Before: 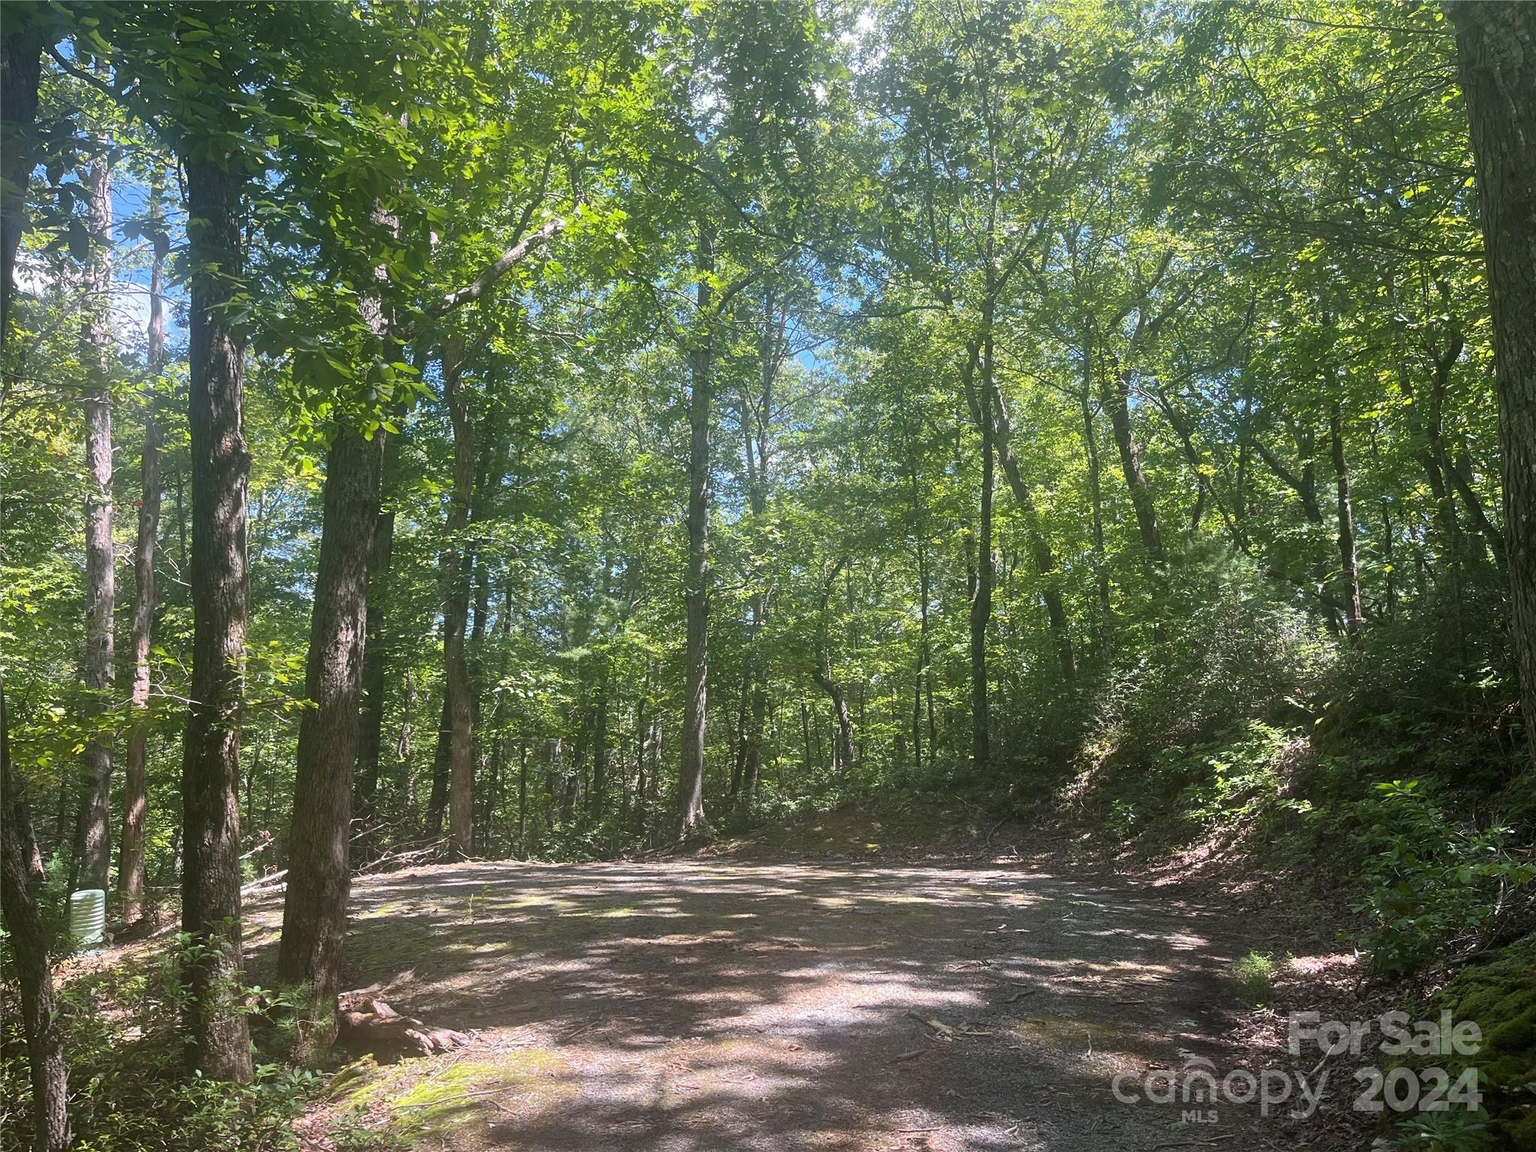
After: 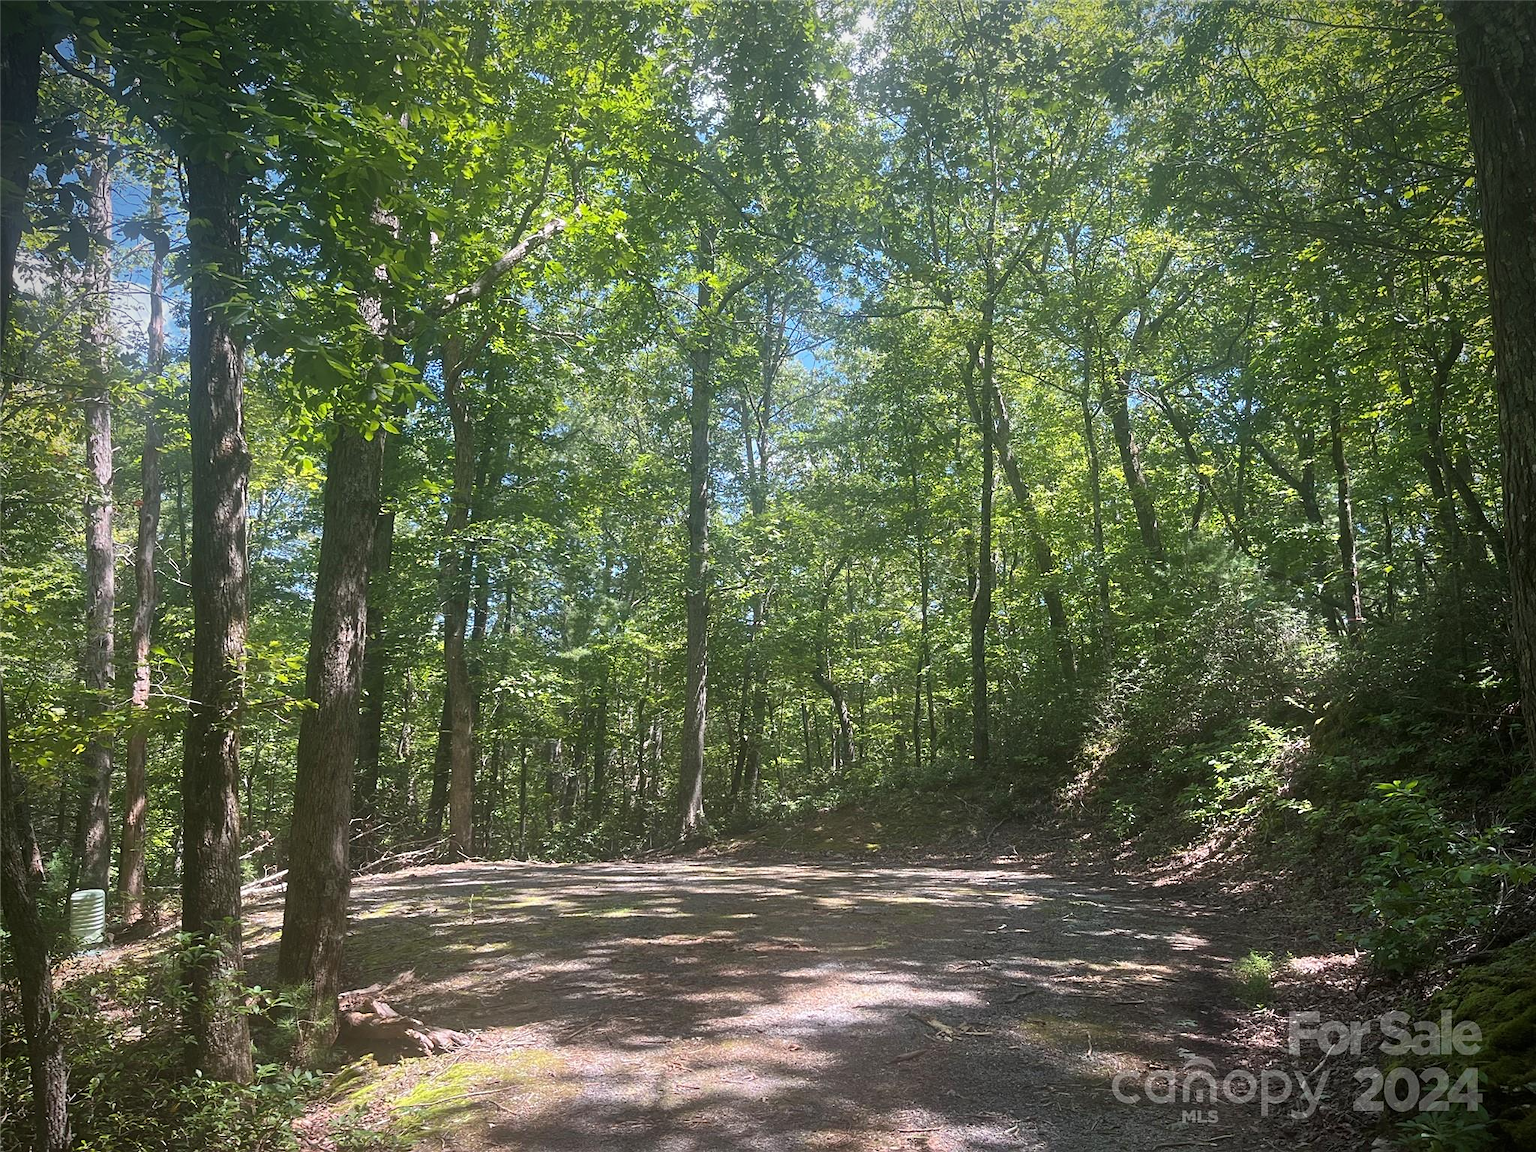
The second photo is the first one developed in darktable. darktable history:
sharpen: amount 0.2
vignetting: brightness -0.629, saturation -0.007, center (-0.028, 0.239)
